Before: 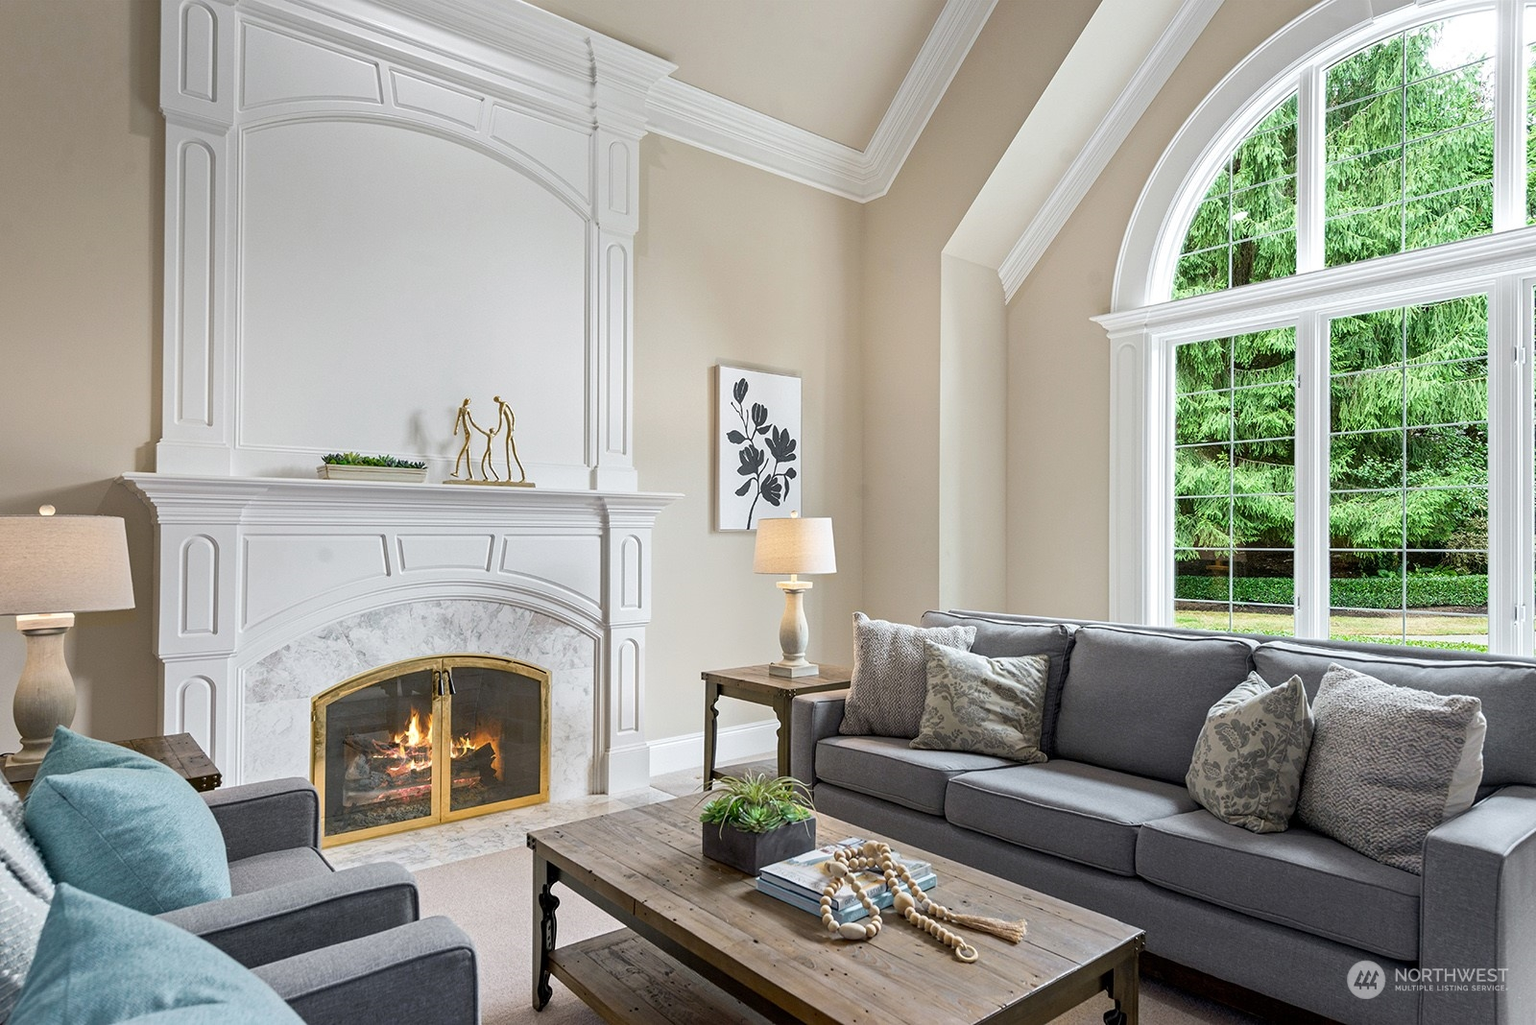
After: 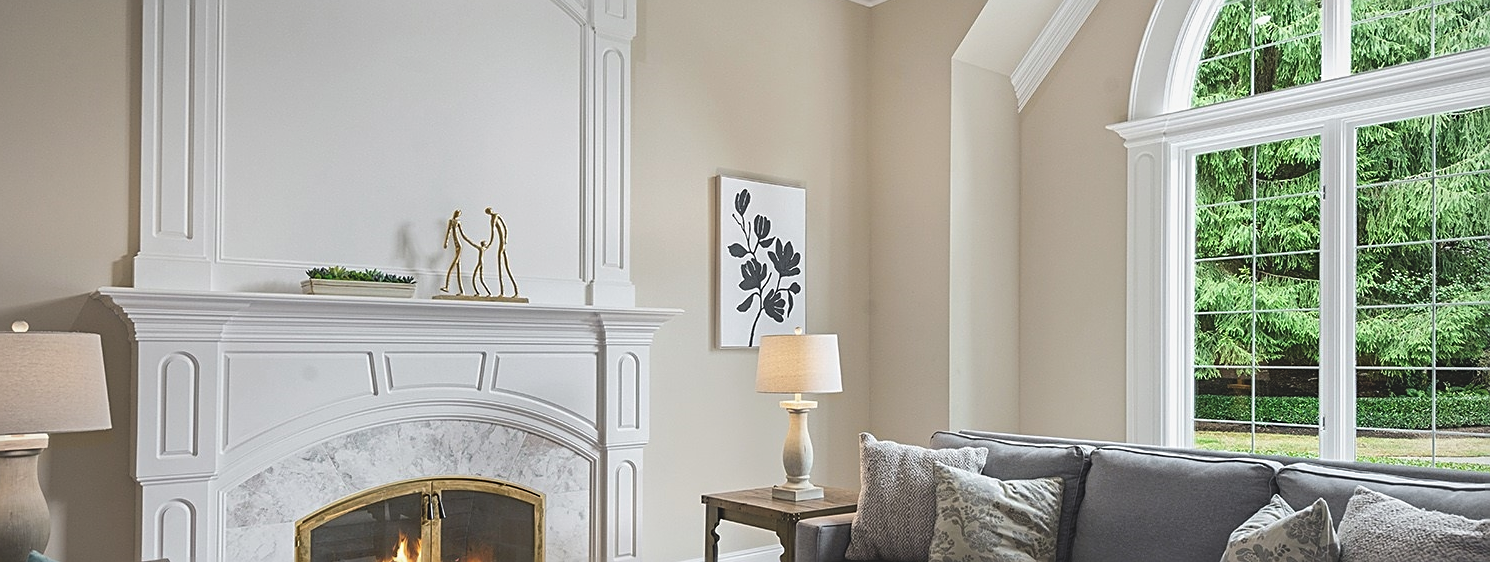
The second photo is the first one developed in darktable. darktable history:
vignetting: fall-off radius 61.09%, brightness -0.288, unbound false
levels: mode automatic, levels [0.072, 0.414, 0.976]
exposure: black level correction -0.015, exposure -0.126 EV, compensate exposure bias true, compensate highlight preservation false
sharpen: on, module defaults
crop: left 1.839%, top 19.281%, right 5.008%, bottom 28.086%
